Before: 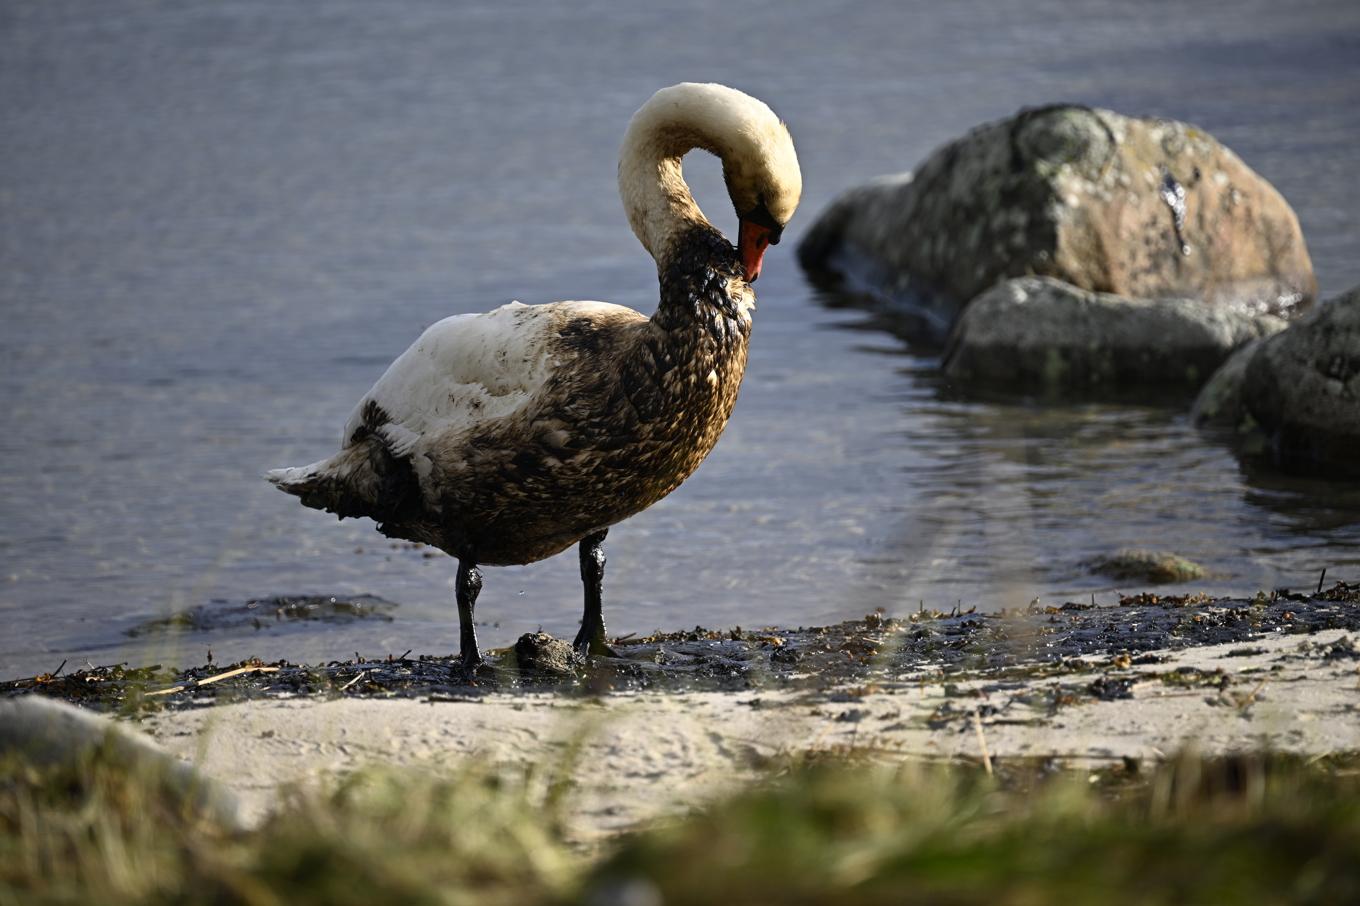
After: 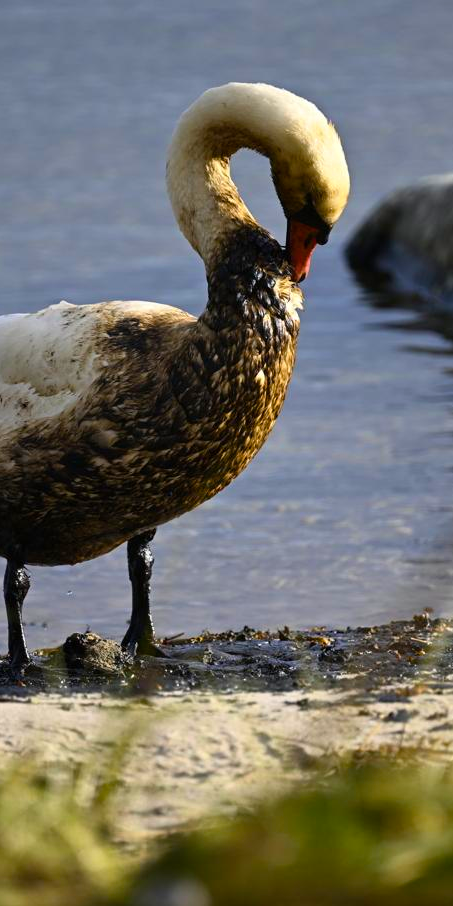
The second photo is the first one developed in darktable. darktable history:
color balance rgb: perceptual saturation grading › global saturation 4.175%, global vibrance 50.411%
crop: left 33.302%, right 33.337%
